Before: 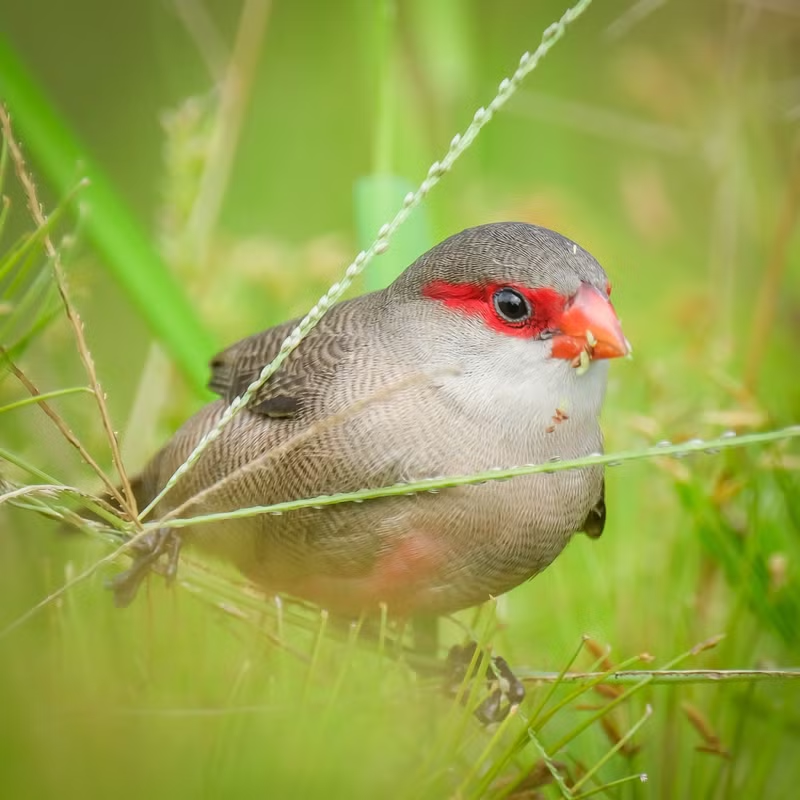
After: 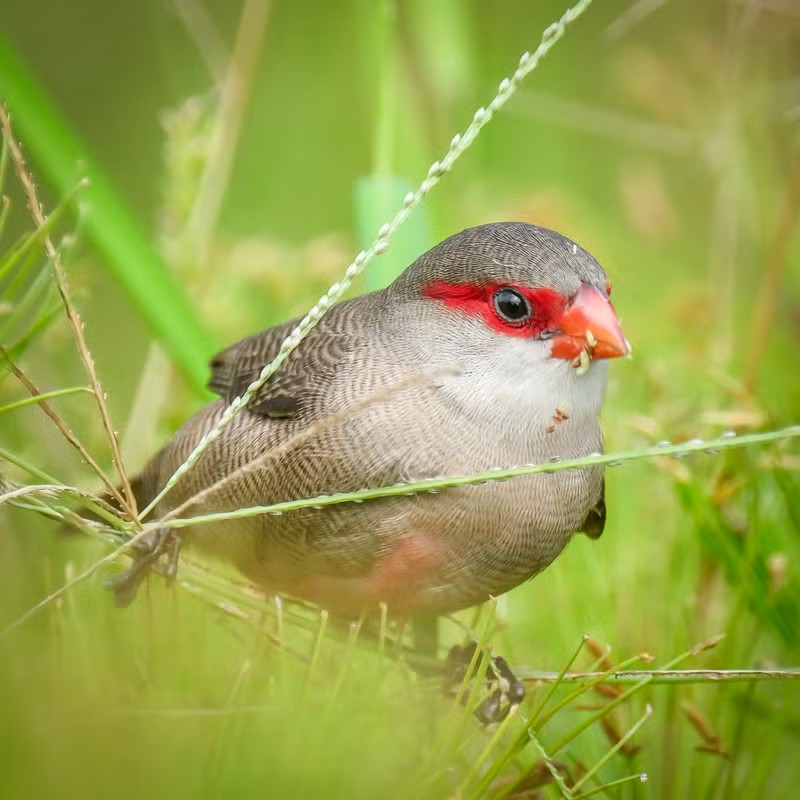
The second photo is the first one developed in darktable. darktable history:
local contrast: mode bilateral grid, contrast 20, coarseness 50, detail 132%, midtone range 0.2
sharpen: radius 2.883, amount 0.868, threshold 47.523
